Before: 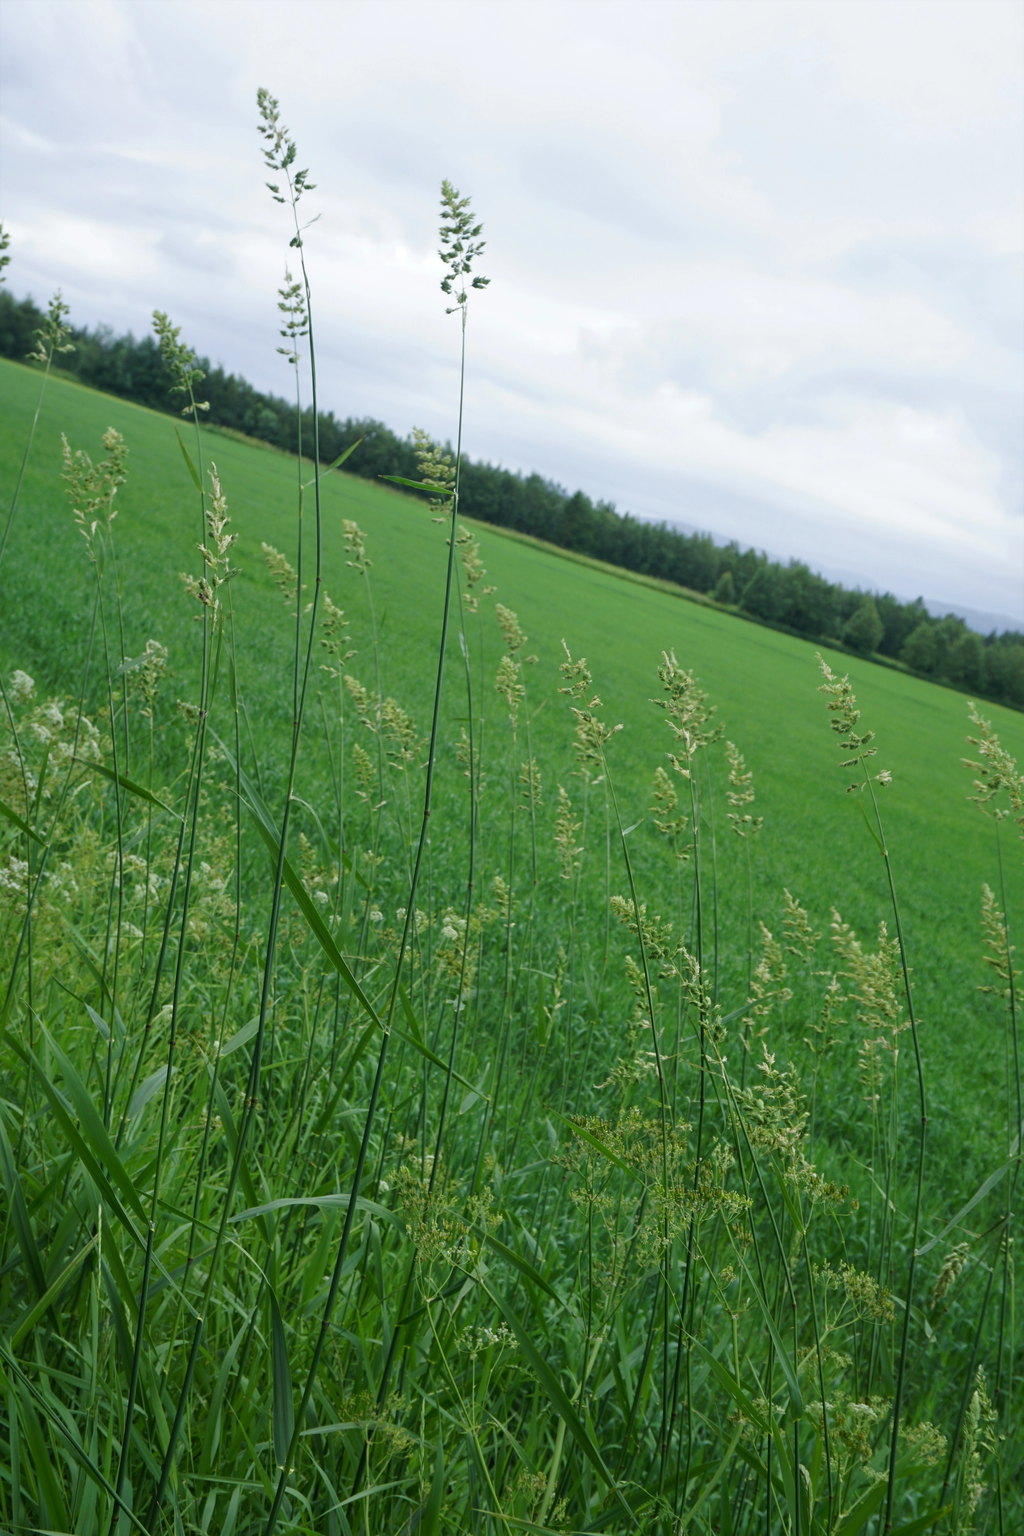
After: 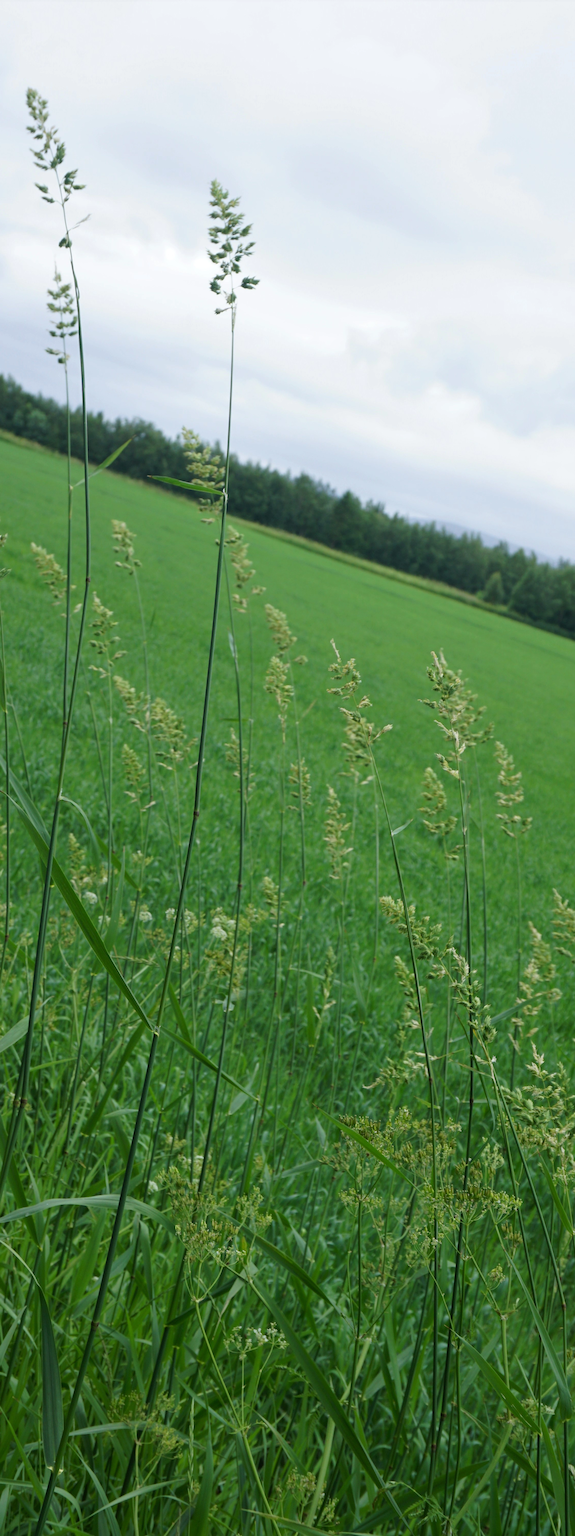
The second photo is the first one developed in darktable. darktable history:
crop and rotate: left 22.588%, right 21.213%
